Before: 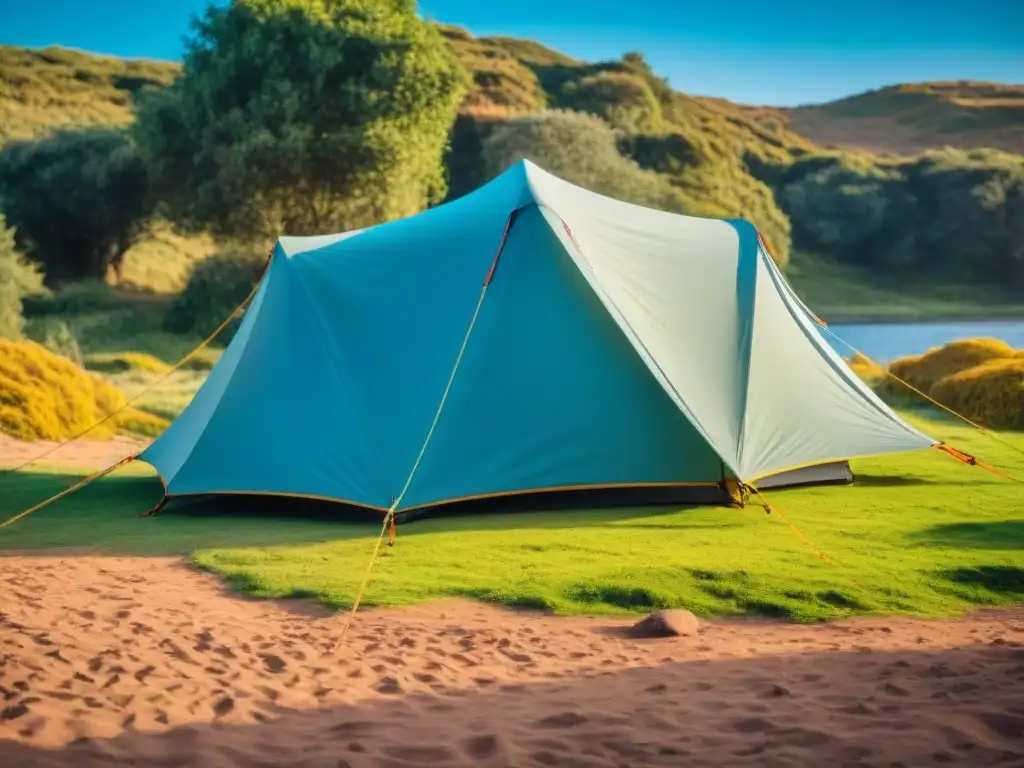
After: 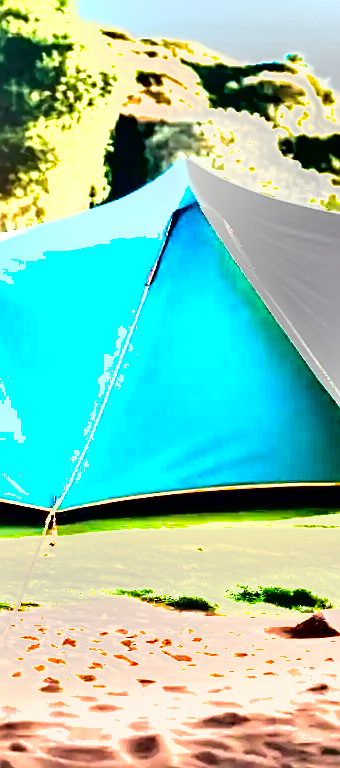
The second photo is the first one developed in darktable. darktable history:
color correction: highlights b* -0.041, saturation 0.979
local contrast: mode bilateral grid, contrast 100, coarseness 99, detail 90%, midtone range 0.2
crop: left 33.016%, right 33.697%
exposure: black level correction 0.001, exposure 1.857 EV, compensate highlight preservation false
tone equalizer: -8 EV -0.755 EV, -7 EV -0.72 EV, -6 EV -0.632 EV, -5 EV -0.403 EV, -3 EV 0.397 EV, -2 EV 0.6 EV, -1 EV 0.7 EV, +0 EV 0.759 EV
sharpen: on, module defaults
shadows and highlights: shadows 43.7, white point adjustment -1.34, soften with gaussian
